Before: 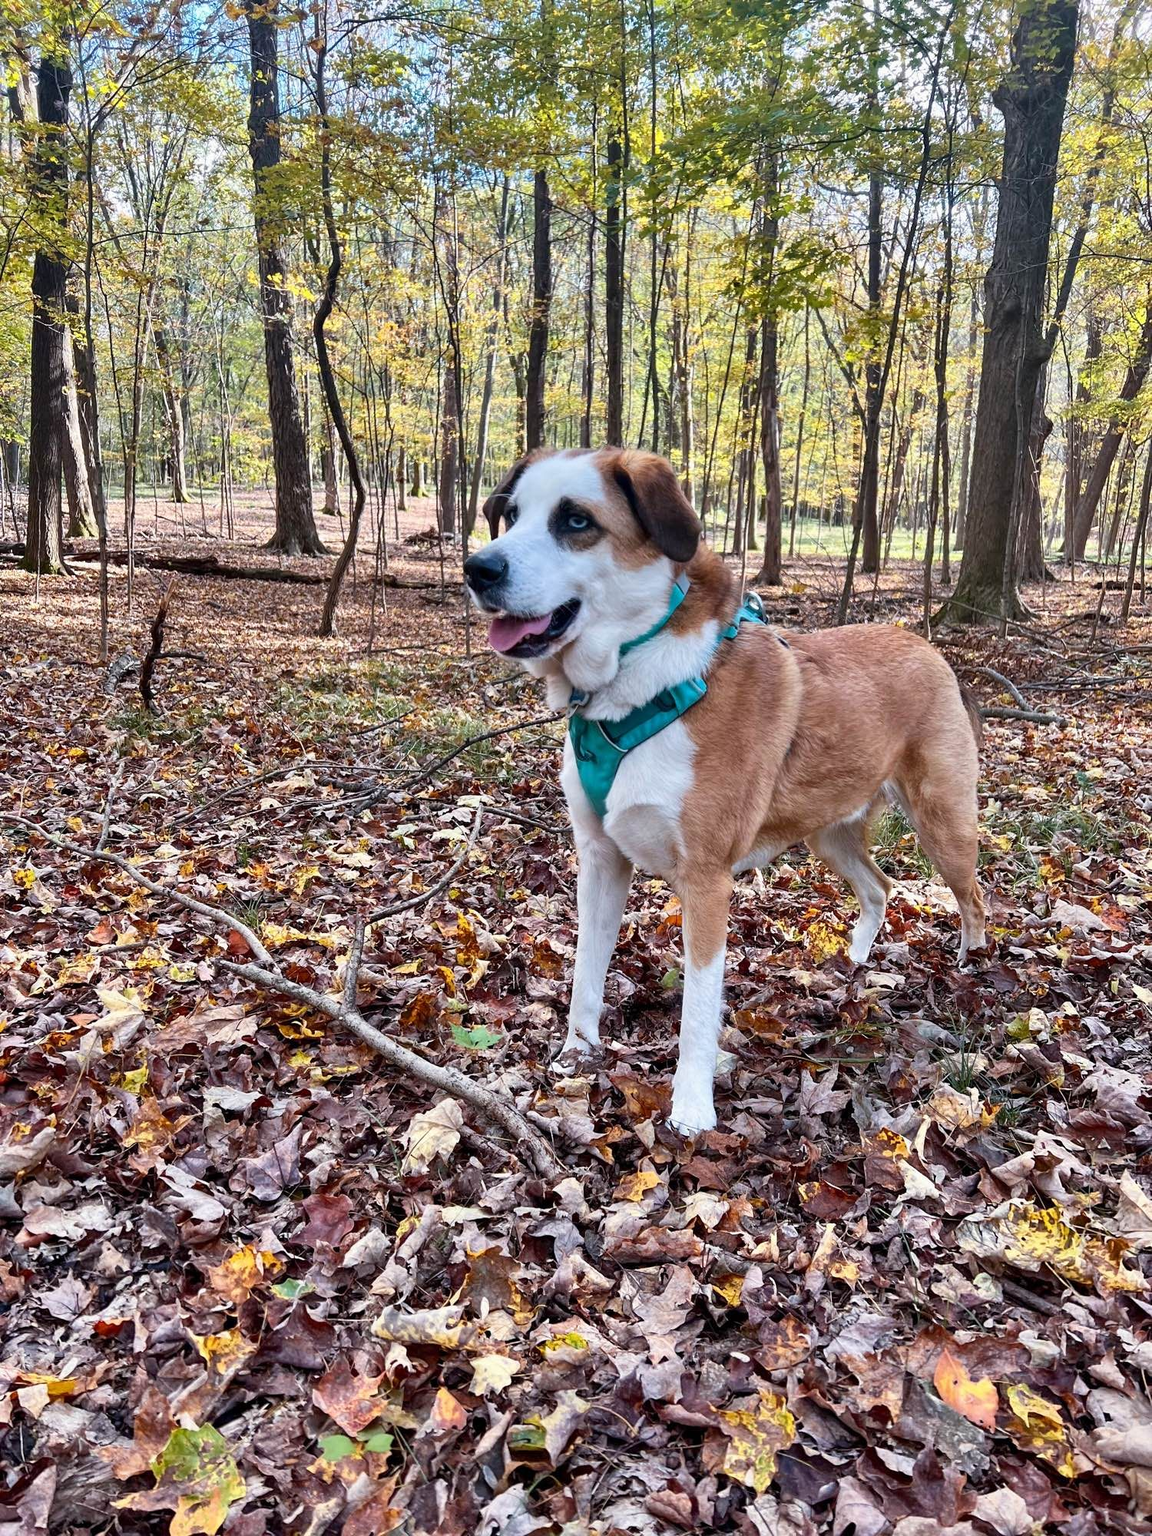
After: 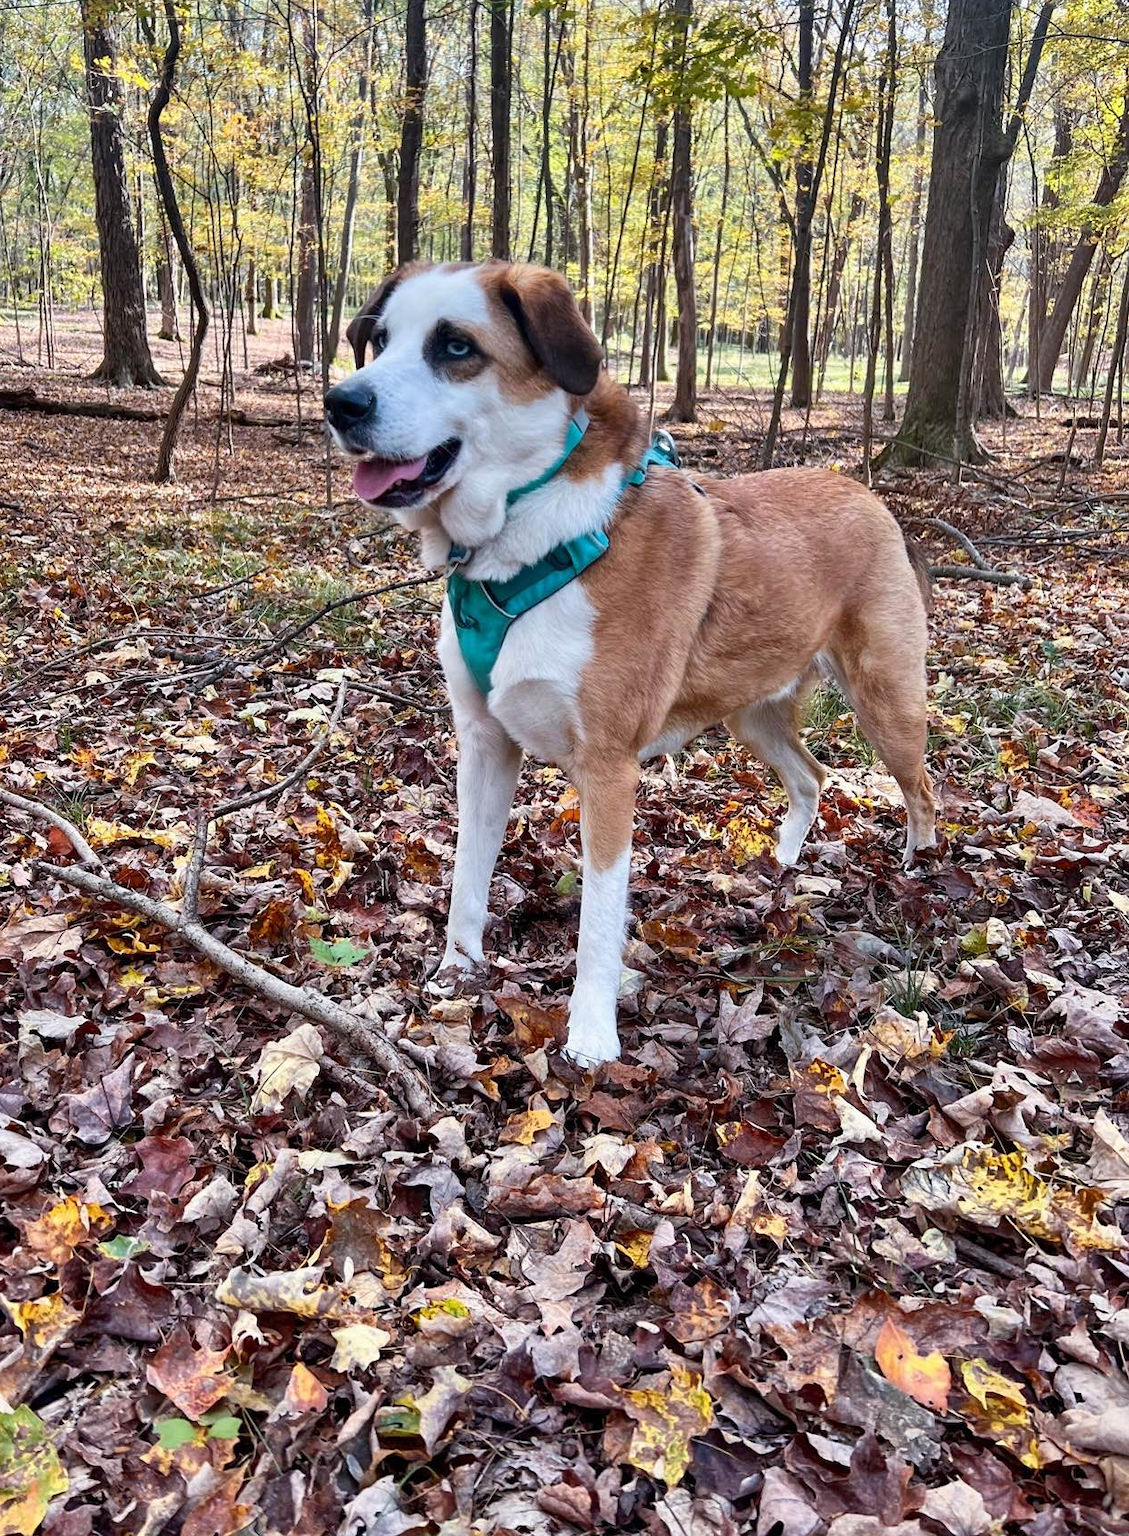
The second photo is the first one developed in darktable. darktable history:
crop: left 16.278%, top 14.682%
